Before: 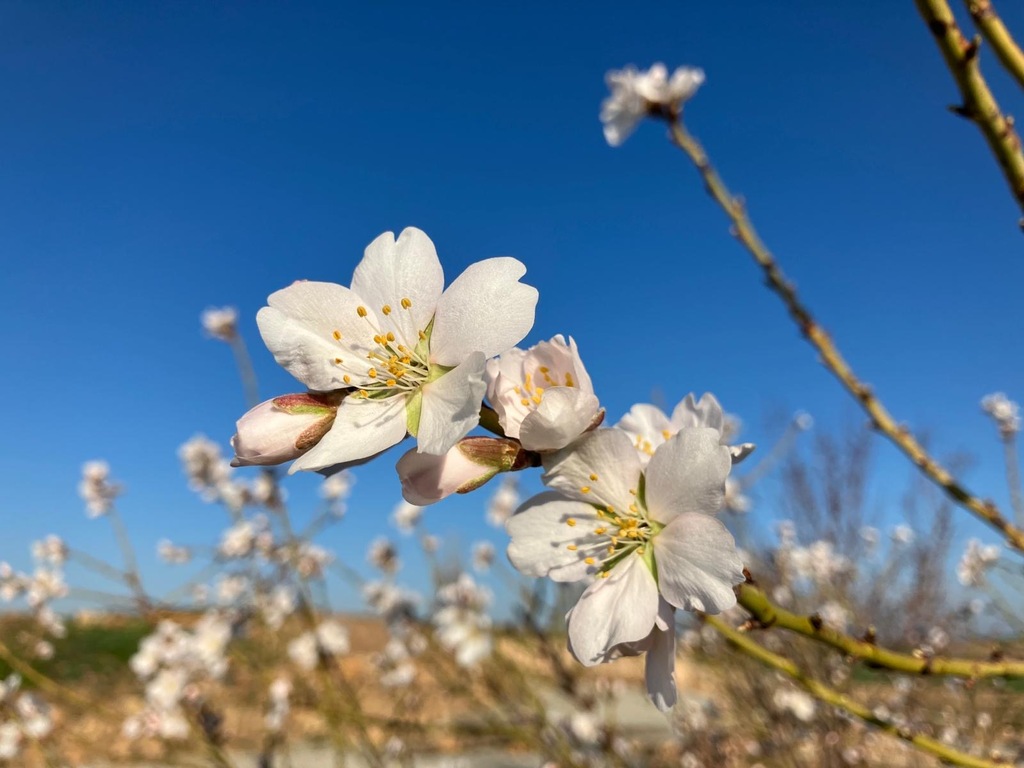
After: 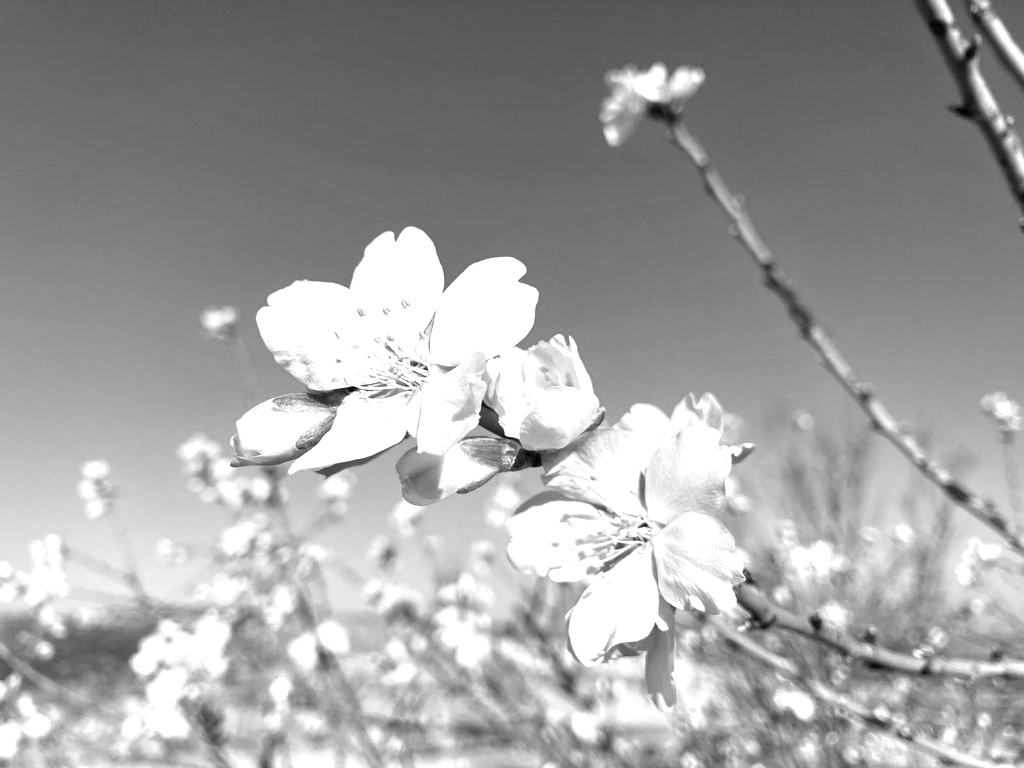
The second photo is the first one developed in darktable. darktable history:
monochrome: a -71.75, b 75.82
exposure: black level correction 0, exposure 1.35 EV, compensate exposure bias true, compensate highlight preservation false
tone equalizer: on, module defaults
color calibration: illuminant as shot in camera, x 0.358, y 0.373, temperature 4628.91 K
